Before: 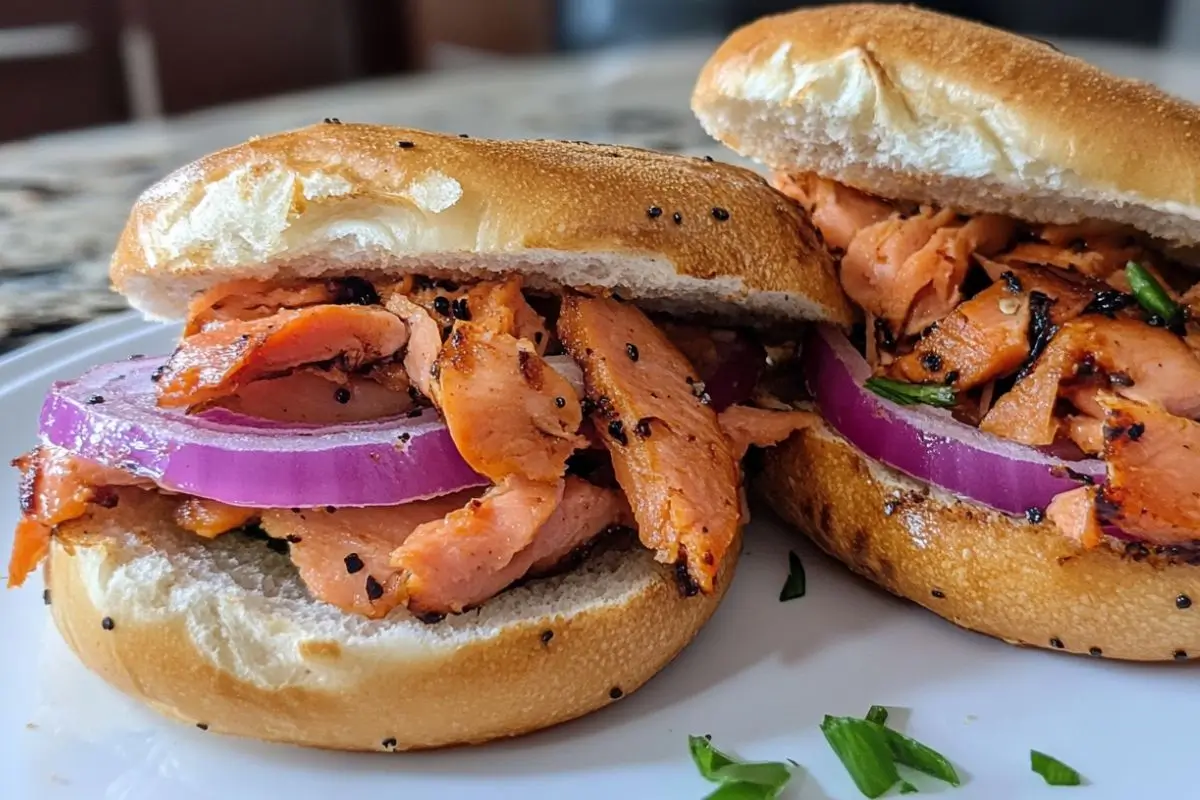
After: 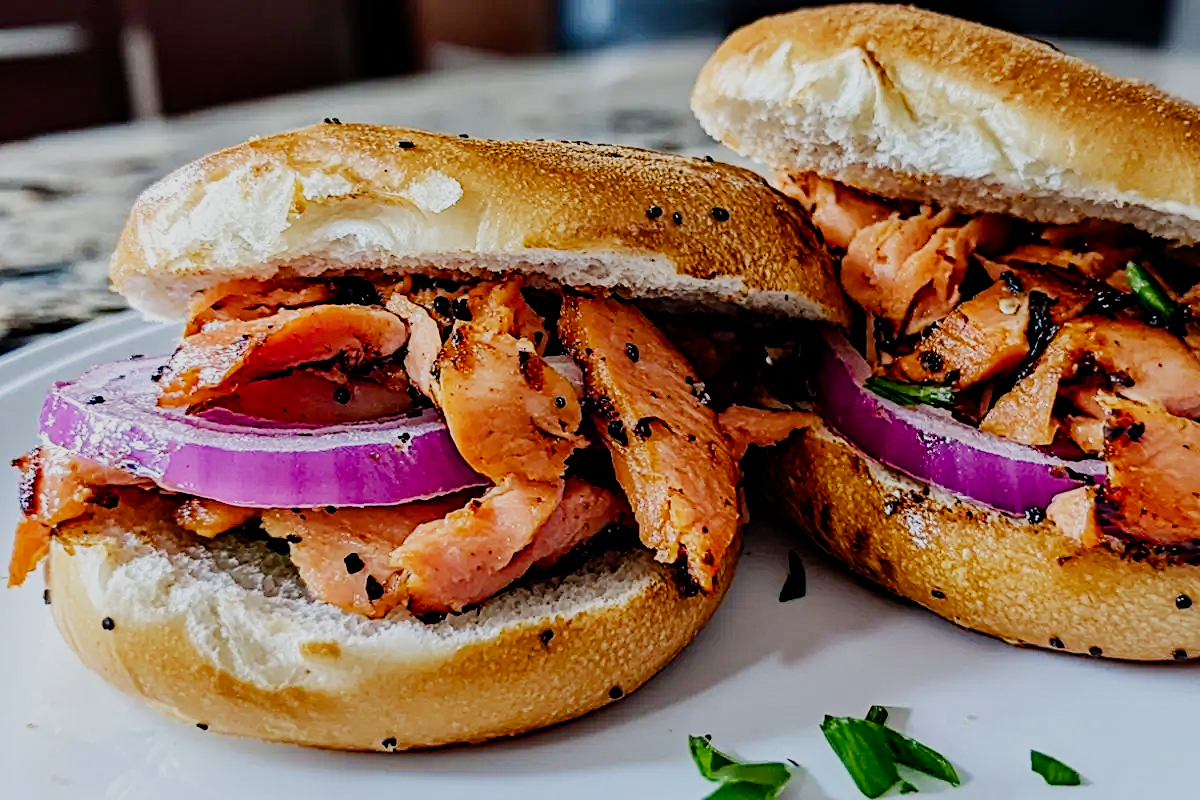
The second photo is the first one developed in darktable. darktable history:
contrast equalizer "clarity": octaves 7, y [[0.6 ×6], [0.55 ×6], [0 ×6], [0 ×6], [0 ×6]], mix 0.3
diffuse or sharpen "sharpen demosaicing: AA filter": edge sensitivity 1, 1st order anisotropy 100%, 2nd order anisotropy 100%, 3rd order anisotropy 100%, 4th order anisotropy 100%, 1st order speed -25%, 2nd order speed -25%, 3rd order speed -25%, 4th order speed -25%
sigmoid "smooth": skew -0.2, preserve hue 0%, red attenuation 0.1, red rotation 0.035, green attenuation 0.1, green rotation -0.017, blue attenuation 0.15, blue rotation -0.052, base primaries Rec2020
color balance rgb "basic colorfulness: standard": perceptual saturation grading › global saturation 20%, perceptual saturation grading › highlights -25%, perceptual saturation grading › shadows 25%
